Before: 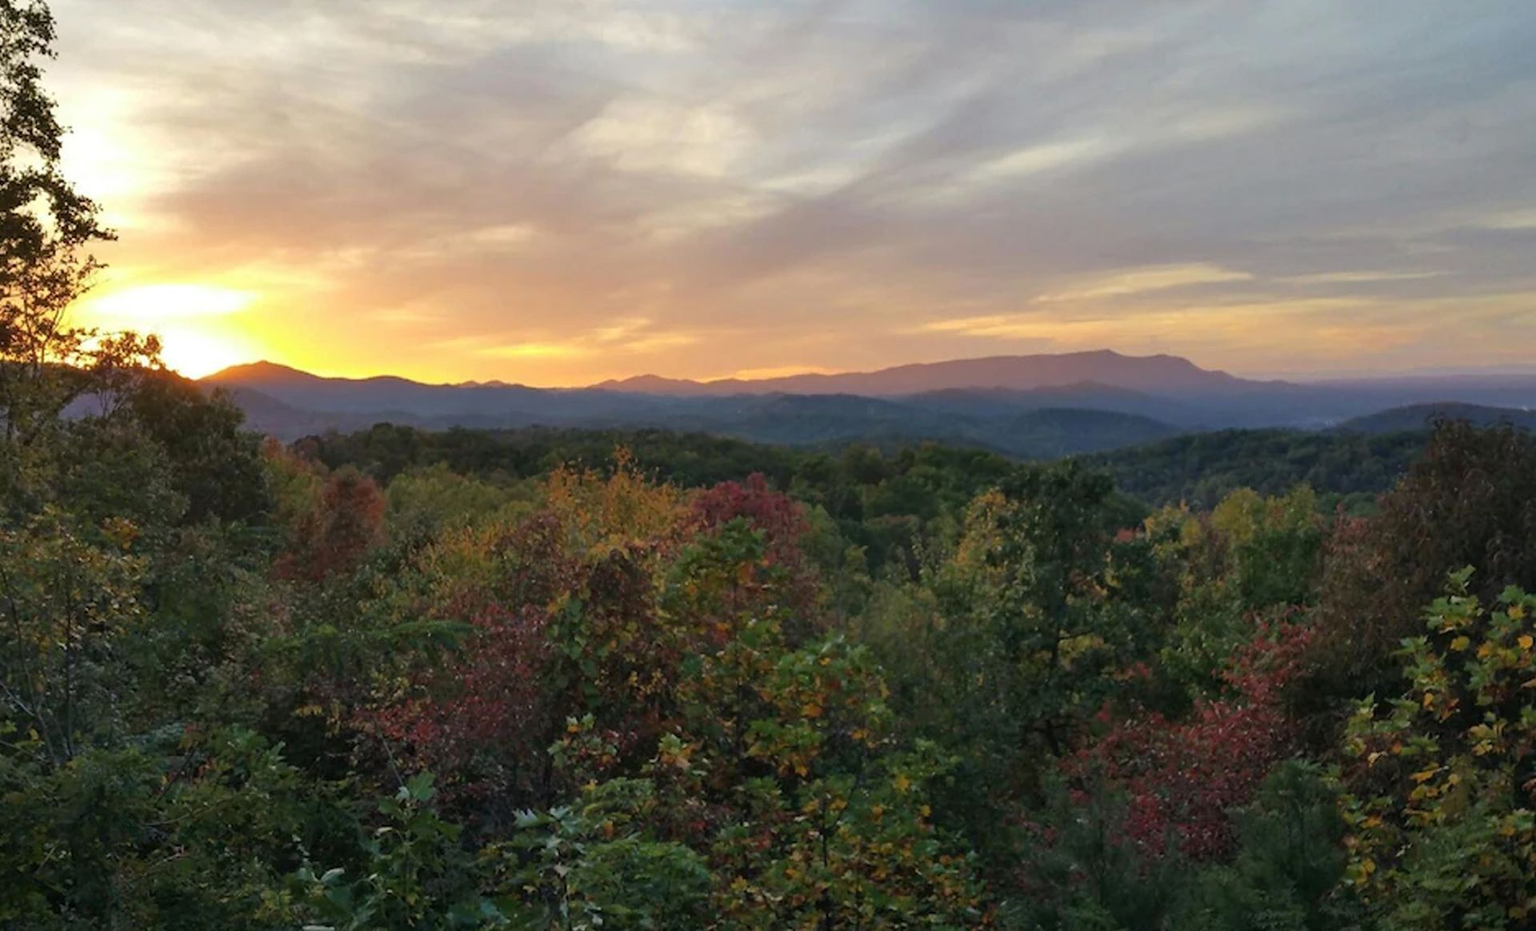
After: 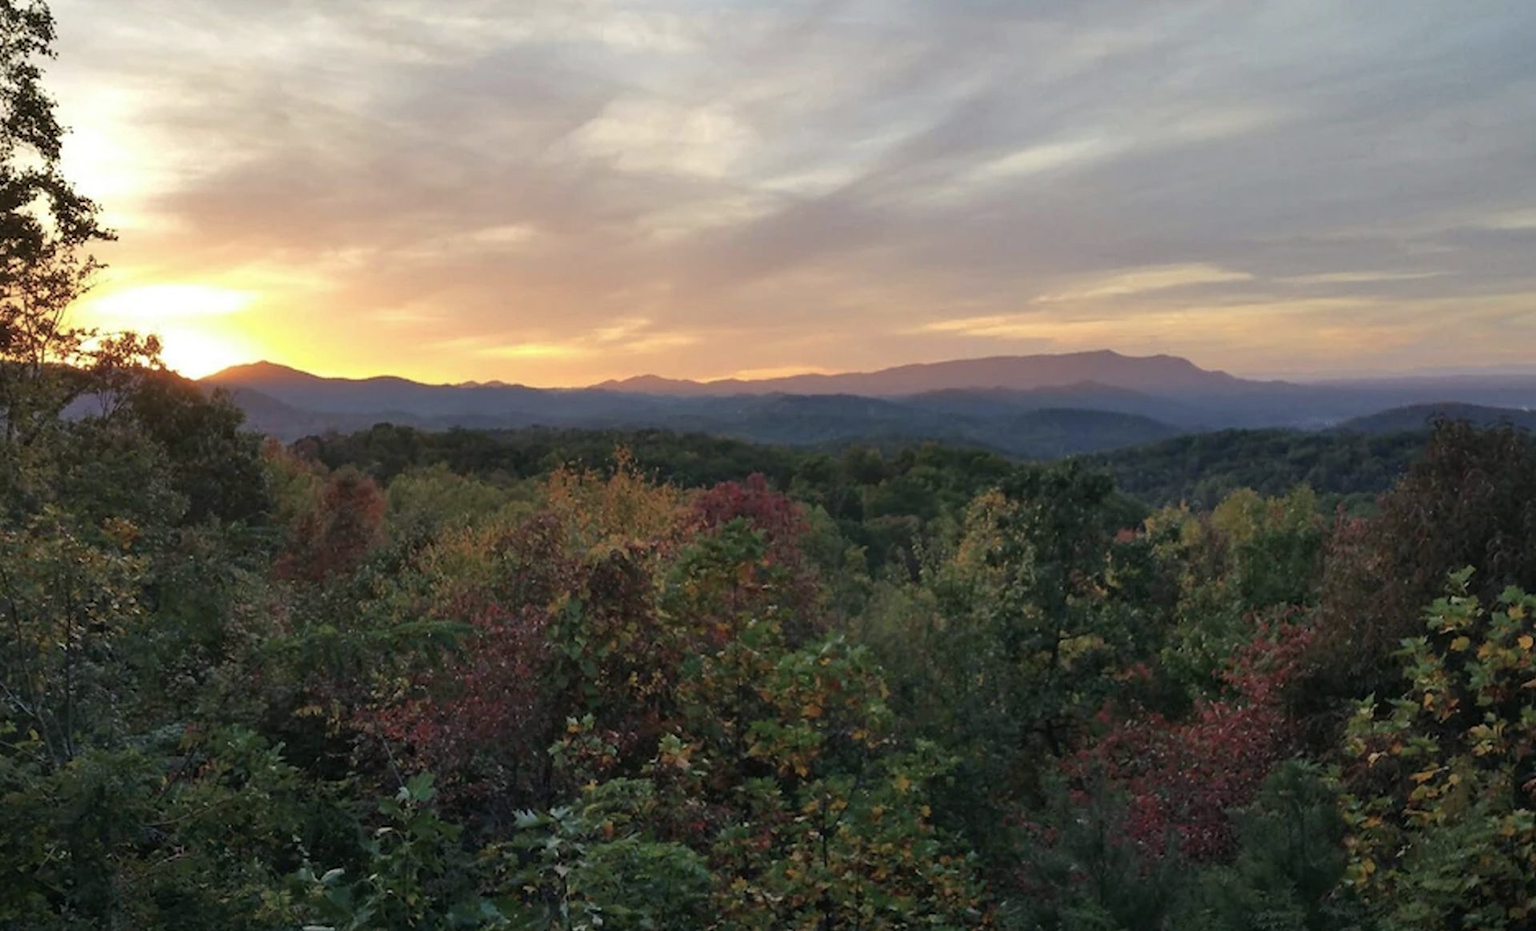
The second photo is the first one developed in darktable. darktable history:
color balance rgb: shadows lift › chroma 1.766%, shadows lift › hue 265°, linear chroma grading › shadows -6.877%, linear chroma grading › highlights -7.394%, linear chroma grading › global chroma -10.651%, linear chroma grading › mid-tones -7.716%, perceptual saturation grading › global saturation -0.108%
